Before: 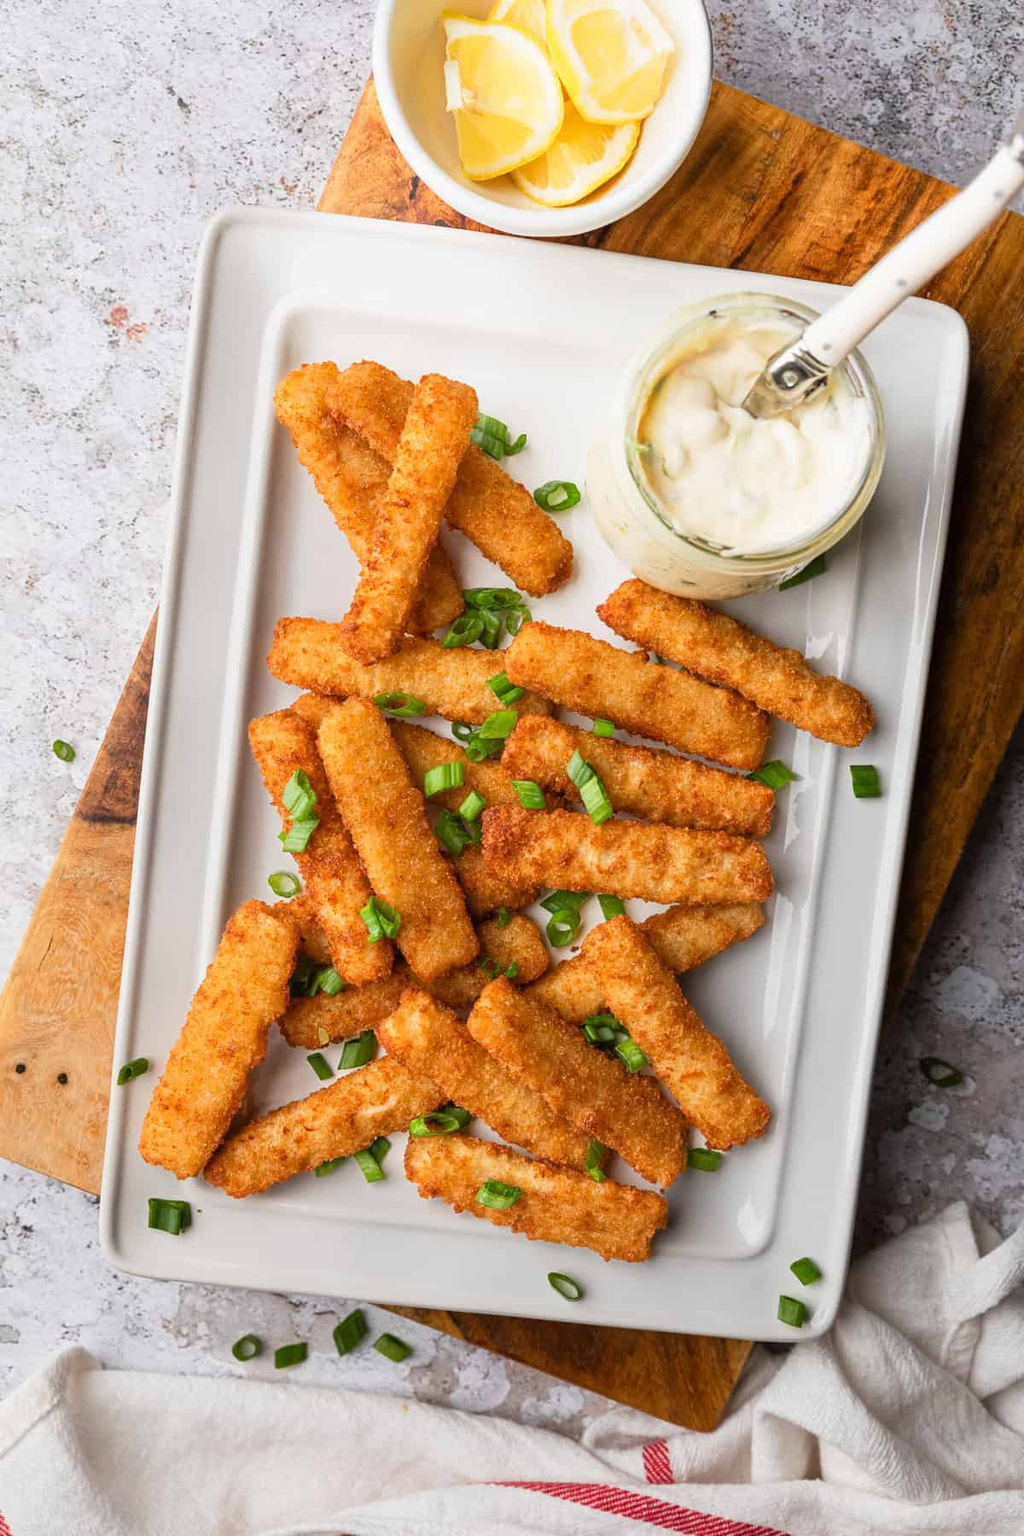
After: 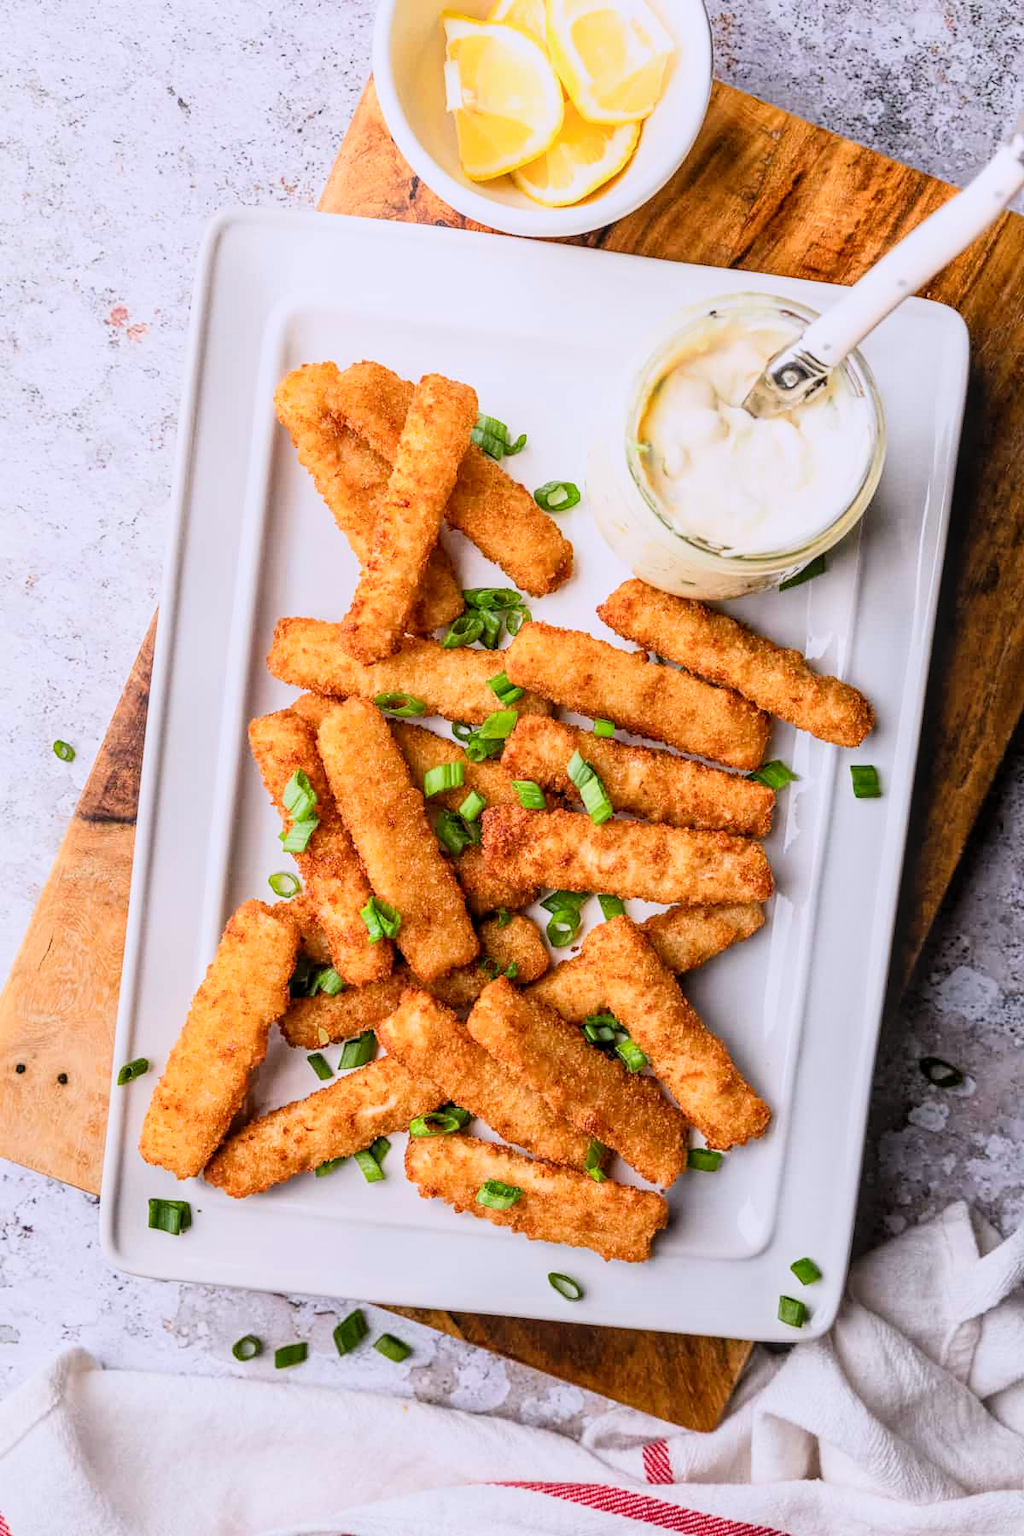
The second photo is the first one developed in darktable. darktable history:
filmic rgb: white relative exposure 3.85 EV, hardness 4.3
local contrast: on, module defaults
contrast brightness saturation: contrast 0.2, brightness 0.15, saturation 0.14
white balance: red 1.004, blue 1.096
